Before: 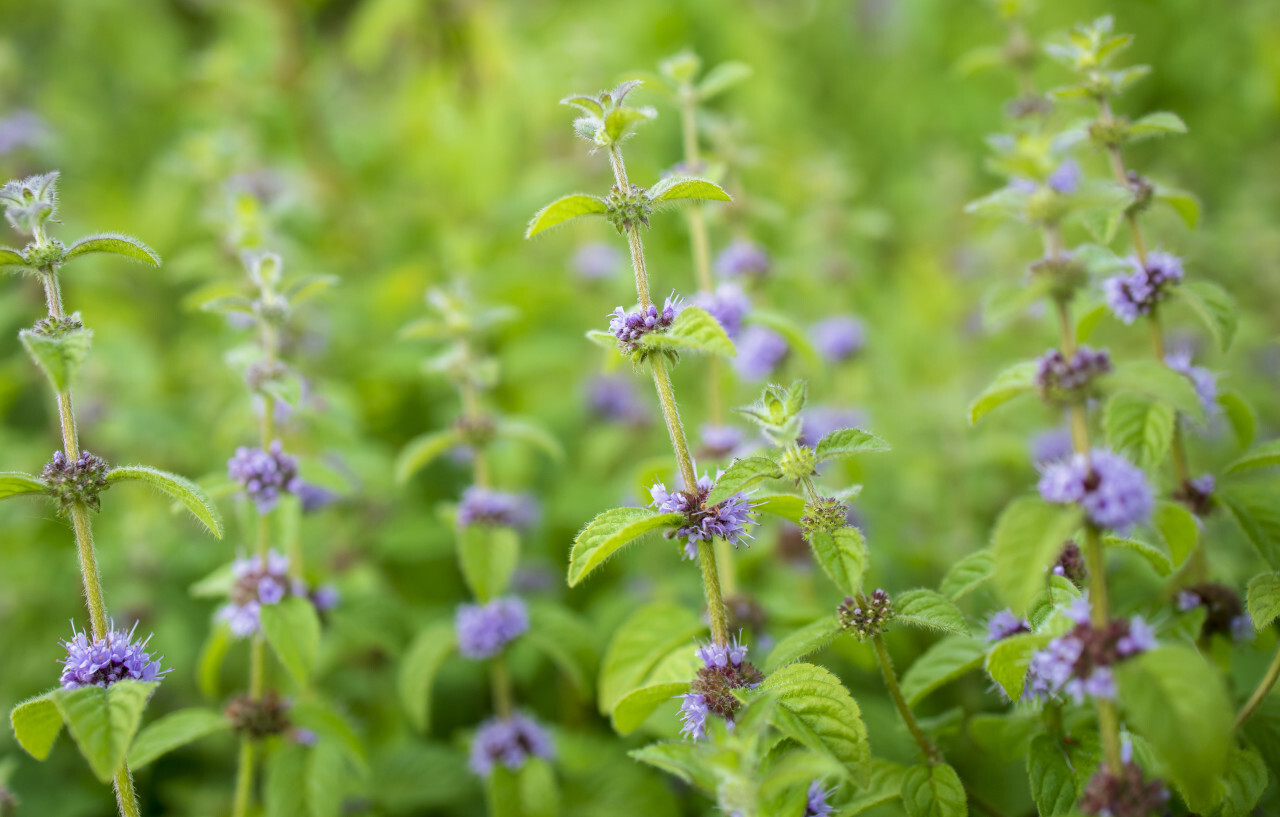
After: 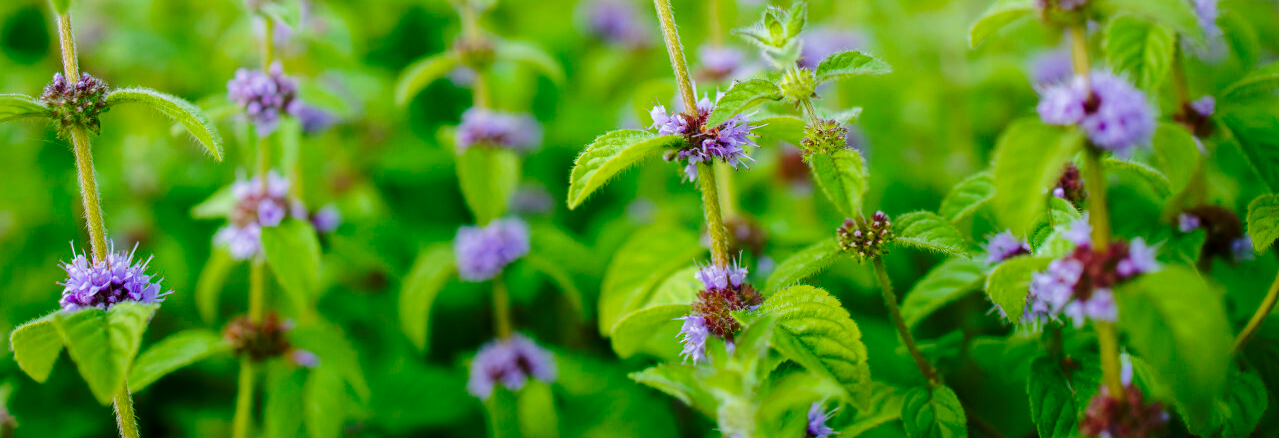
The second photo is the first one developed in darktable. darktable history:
color balance rgb: perceptual saturation grading › global saturation 20.146%, perceptual saturation grading › highlights -19.728%, perceptual saturation grading › shadows 29.525%
base curve: curves: ch0 [(0, 0) (0.073, 0.04) (0.157, 0.139) (0.492, 0.492) (0.758, 0.758) (1, 1)], preserve colors none
crop and rotate: top 46.357%, right 0.069%
